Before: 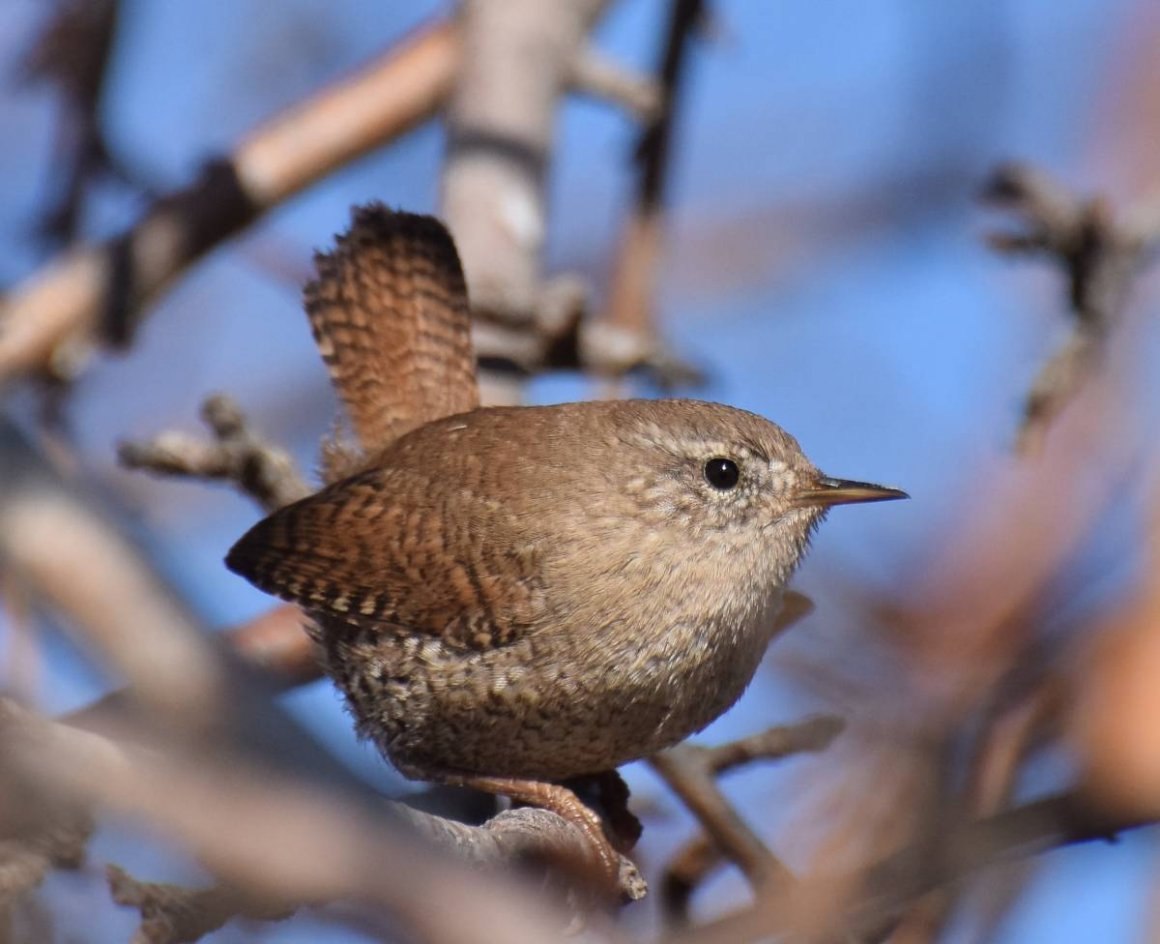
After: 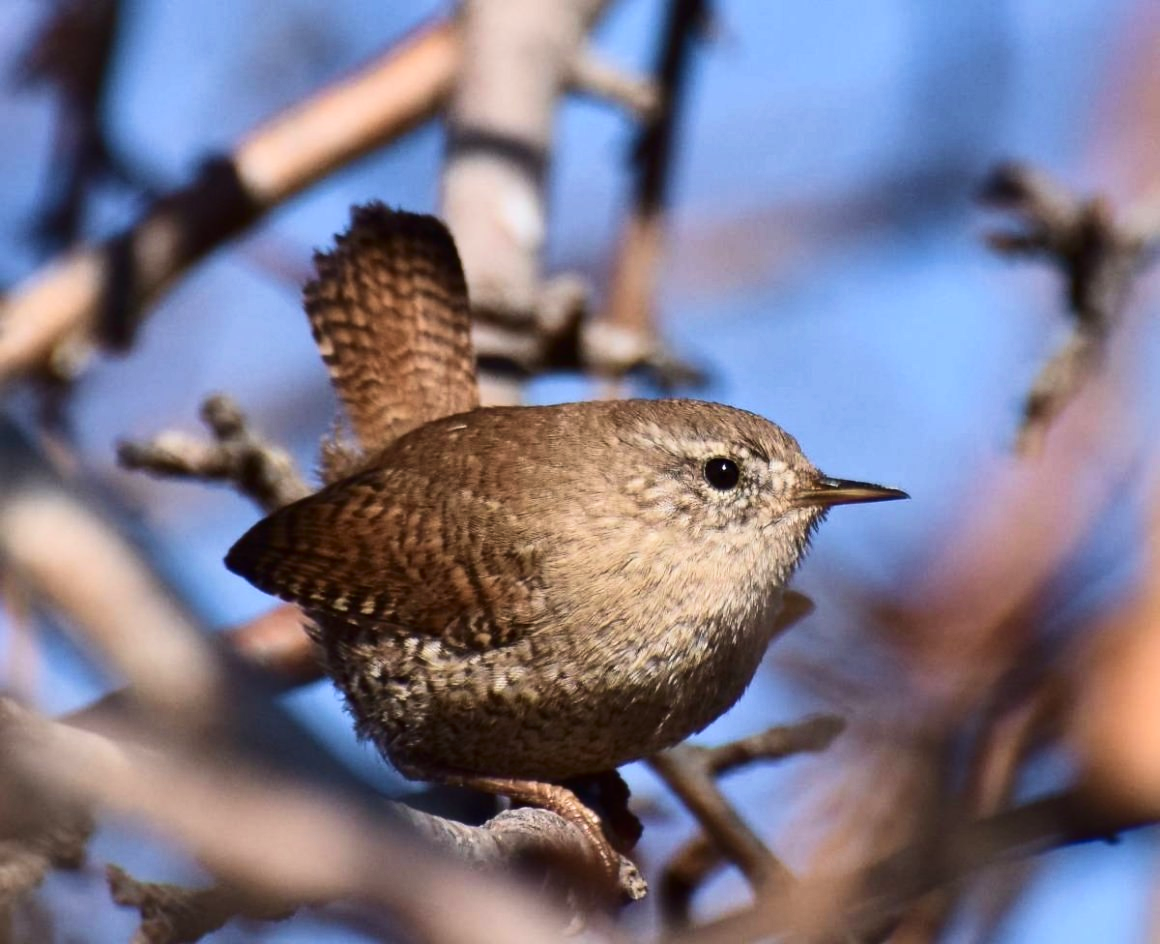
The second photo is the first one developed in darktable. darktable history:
contrast brightness saturation: contrast 0.281
velvia: on, module defaults
